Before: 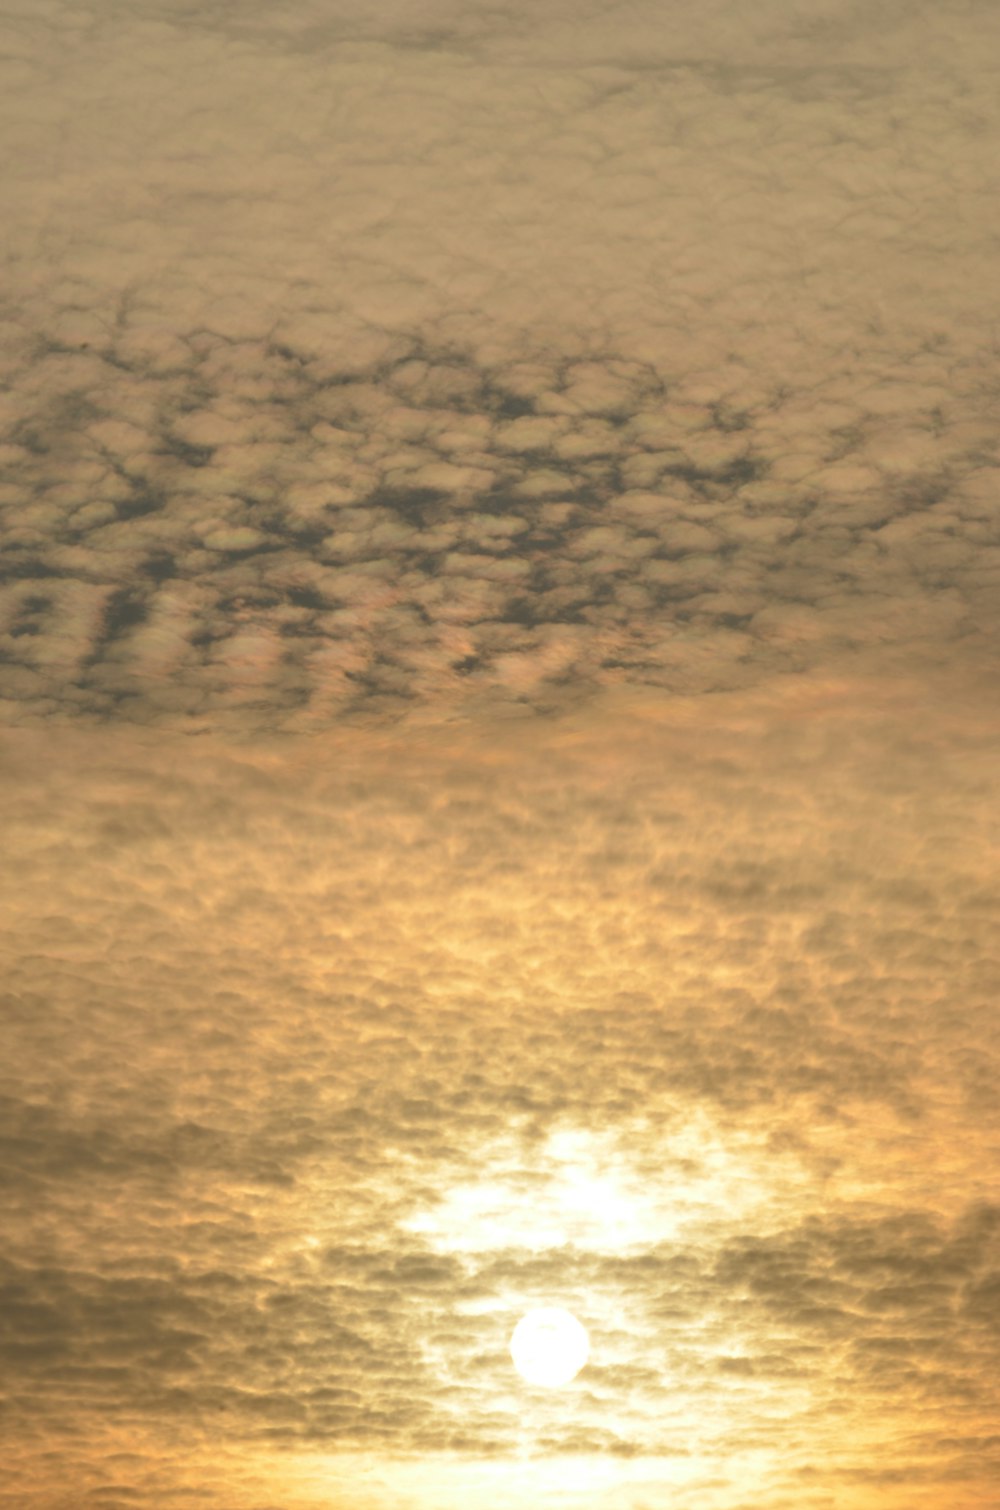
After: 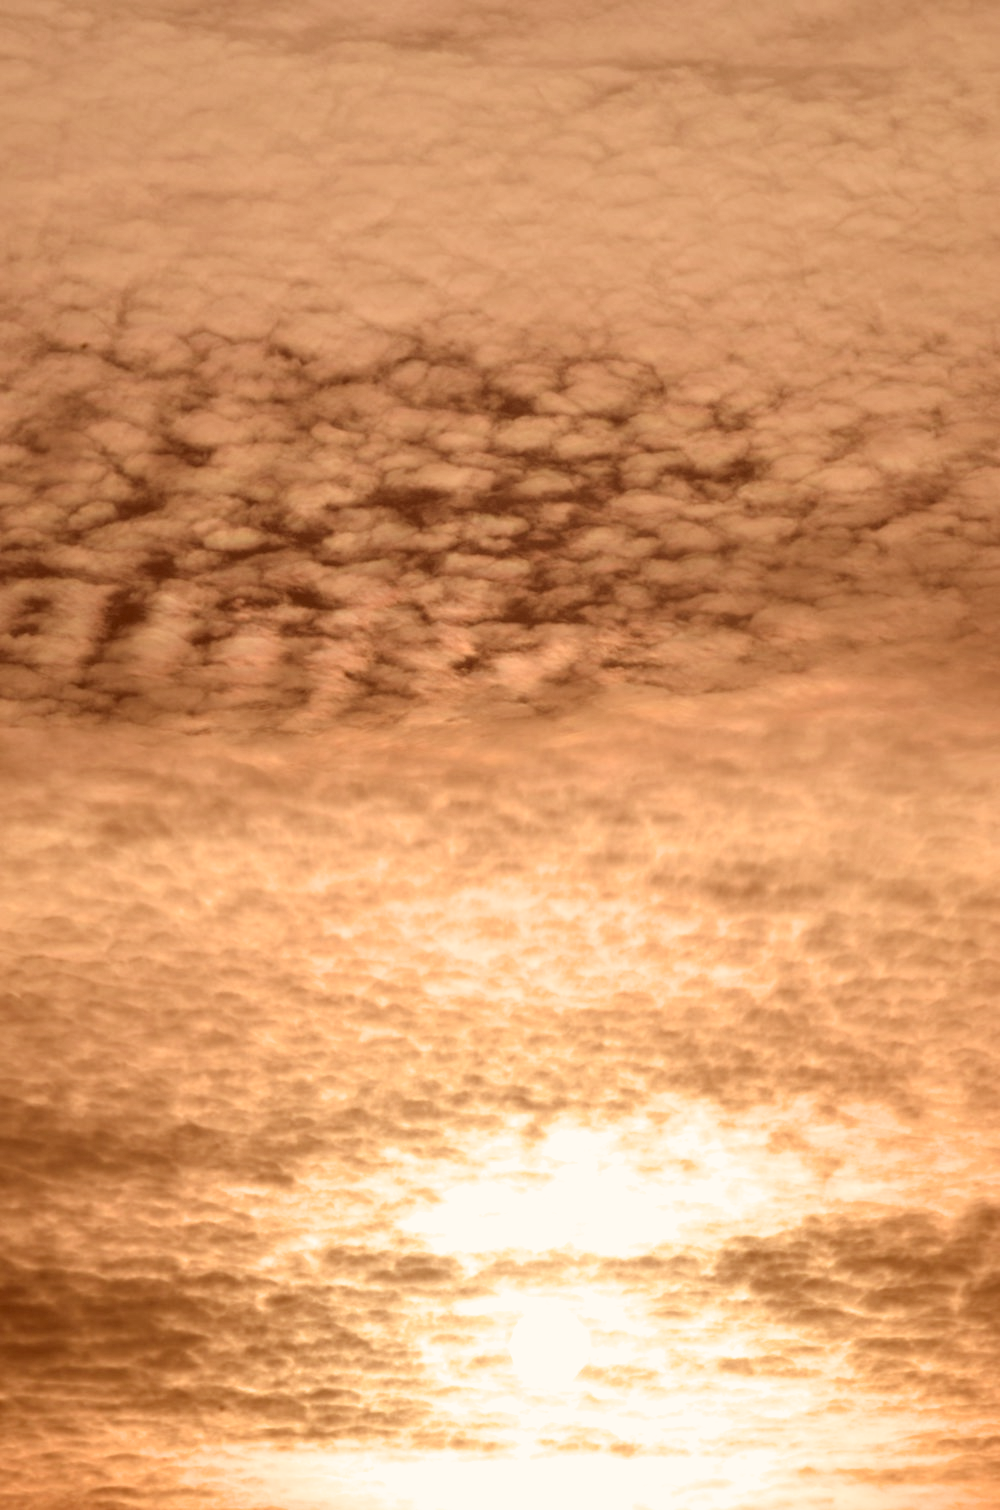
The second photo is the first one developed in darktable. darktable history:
color correction: highlights a* 9.37, highlights b* 9.08, shadows a* 39.83, shadows b* 39.81, saturation 0.794
filmic rgb: black relative exposure -3.59 EV, white relative exposure 2.27 EV, hardness 3.41
